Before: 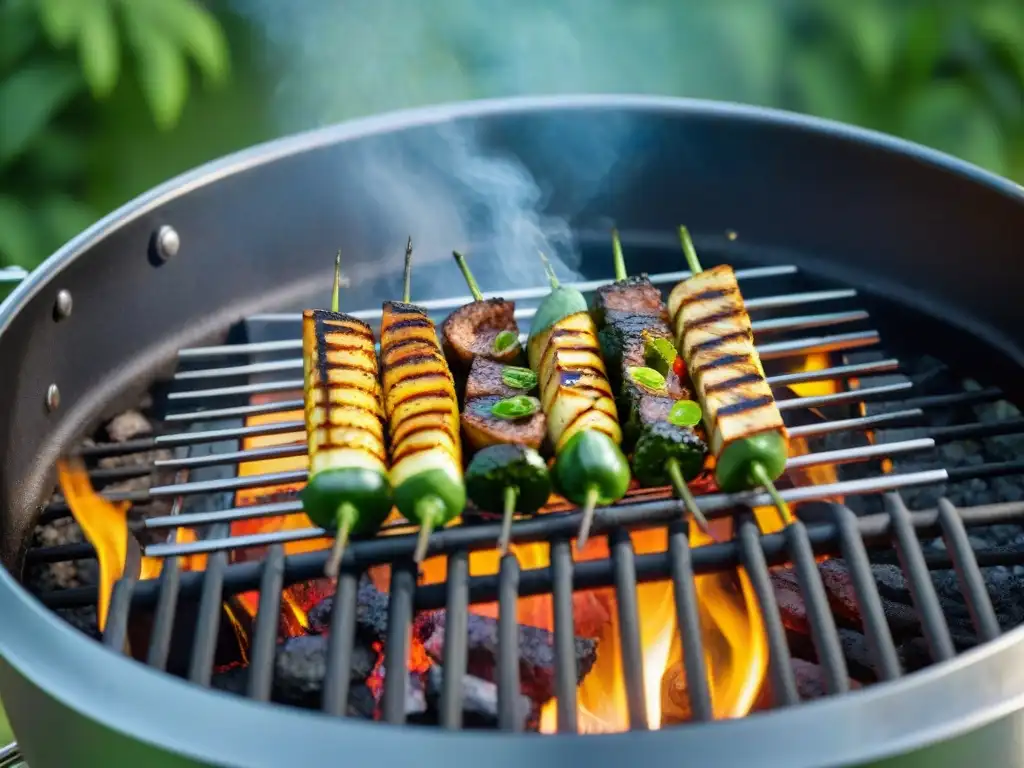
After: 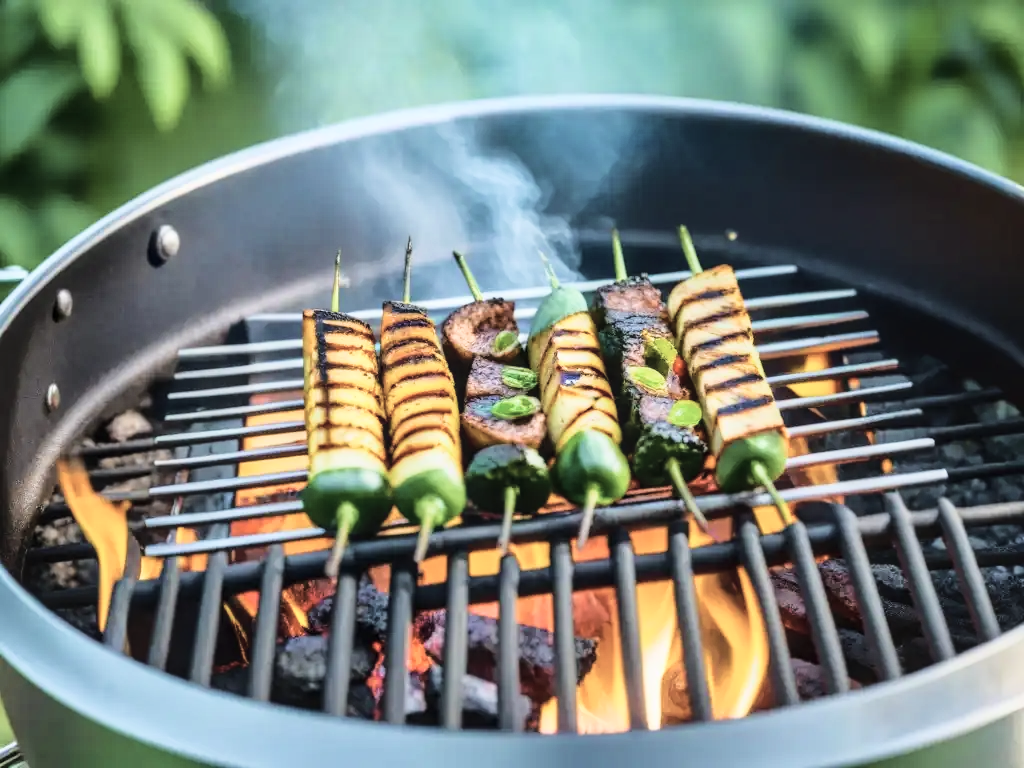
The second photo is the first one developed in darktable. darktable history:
base curve: curves: ch0 [(0, 0) (0.028, 0.03) (0.121, 0.232) (0.46, 0.748) (0.859, 0.968) (1, 1)]
velvia: on, module defaults
contrast brightness saturation: contrast -0.049, saturation -0.393
local contrast: on, module defaults
